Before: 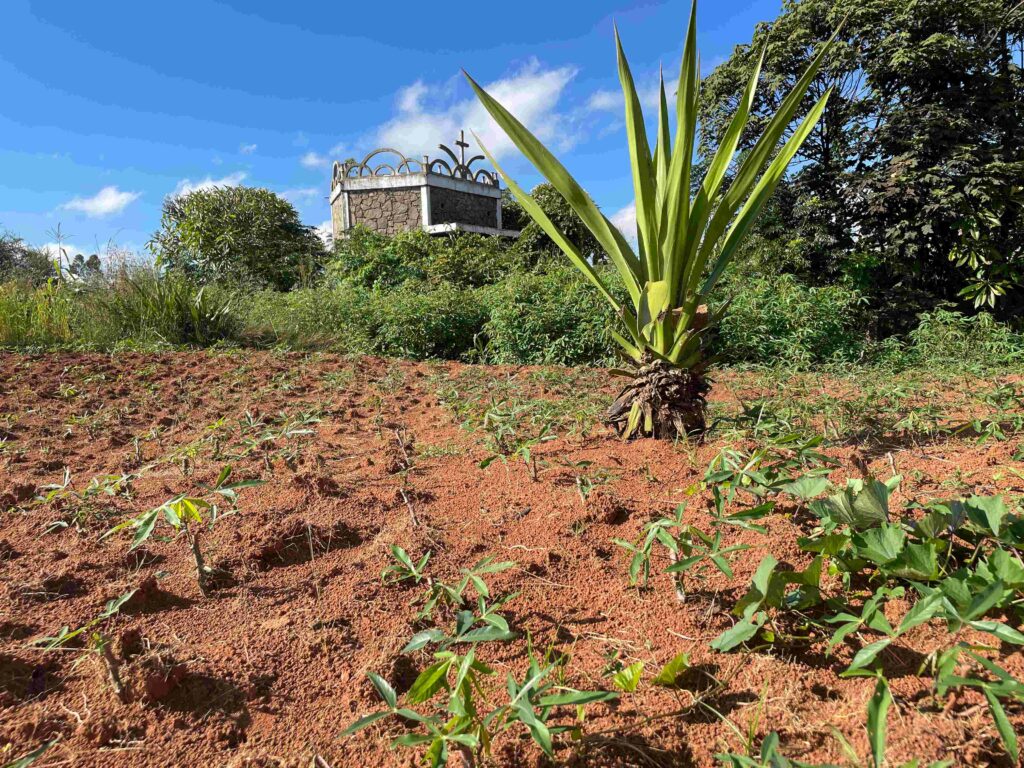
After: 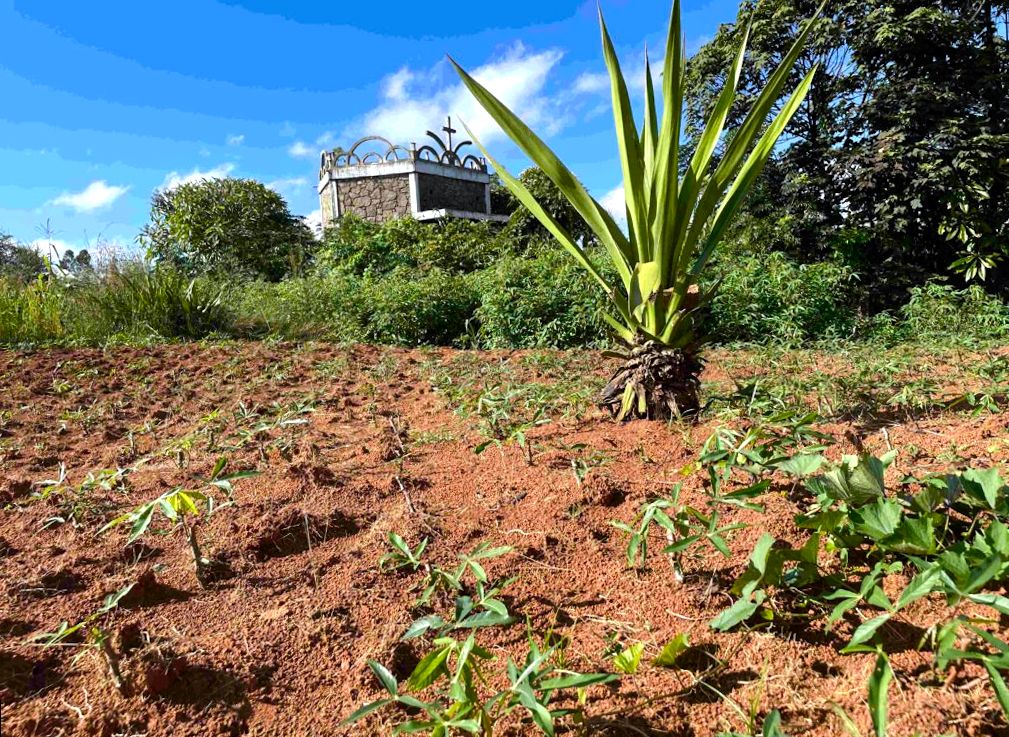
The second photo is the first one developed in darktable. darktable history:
rotate and perspective: rotation -1.42°, crop left 0.016, crop right 0.984, crop top 0.035, crop bottom 0.965
white balance: red 0.976, blue 1.04
color balance rgb: shadows lift › luminance -20%, power › hue 72.24°, highlights gain › luminance 15%, global offset › hue 171.6°, perceptual saturation grading › highlights -15%, perceptual saturation grading › shadows 25%, global vibrance 30%, contrast 10%
